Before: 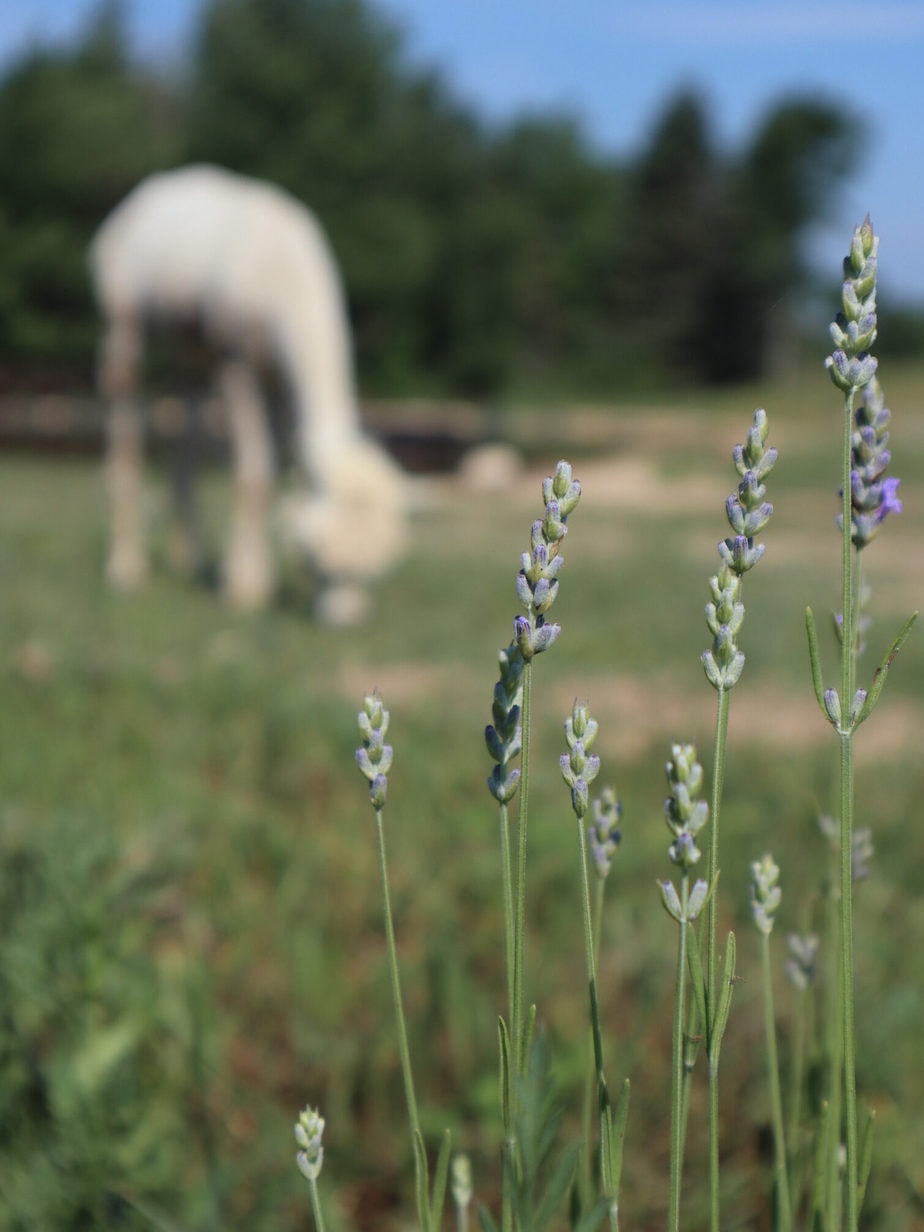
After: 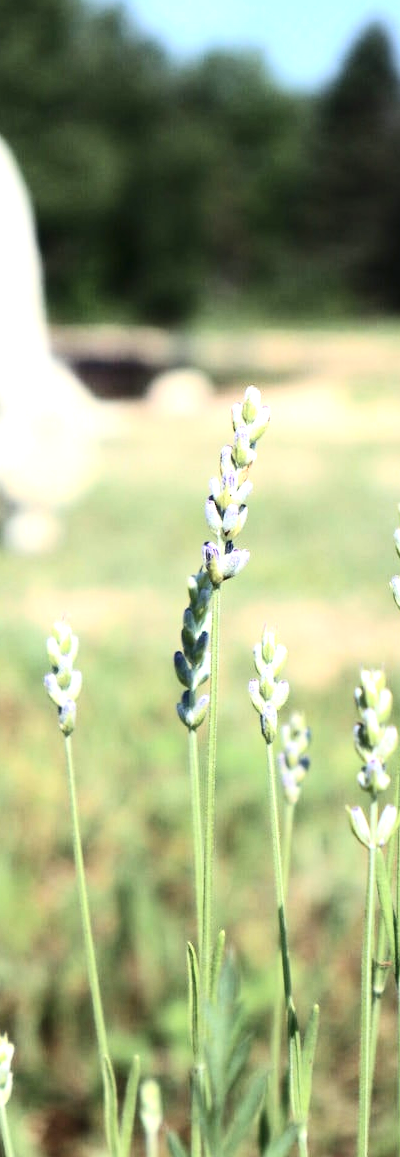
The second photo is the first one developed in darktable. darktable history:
contrast brightness saturation: contrast 0.294
tone equalizer: -8 EV -0.724 EV, -7 EV -0.687 EV, -6 EV -0.597 EV, -5 EV -0.368 EV, -3 EV 0.365 EV, -2 EV 0.6 EV, -1 EV 0.688 EV, +0 EV 0.754 EV, mask exposure compensation -0.499 EV
exposure: black level correction 0, exposure 0.898 EV, compensate highlight preservation false
crop: left 33.702%, top 6.039%, right 22.968%
